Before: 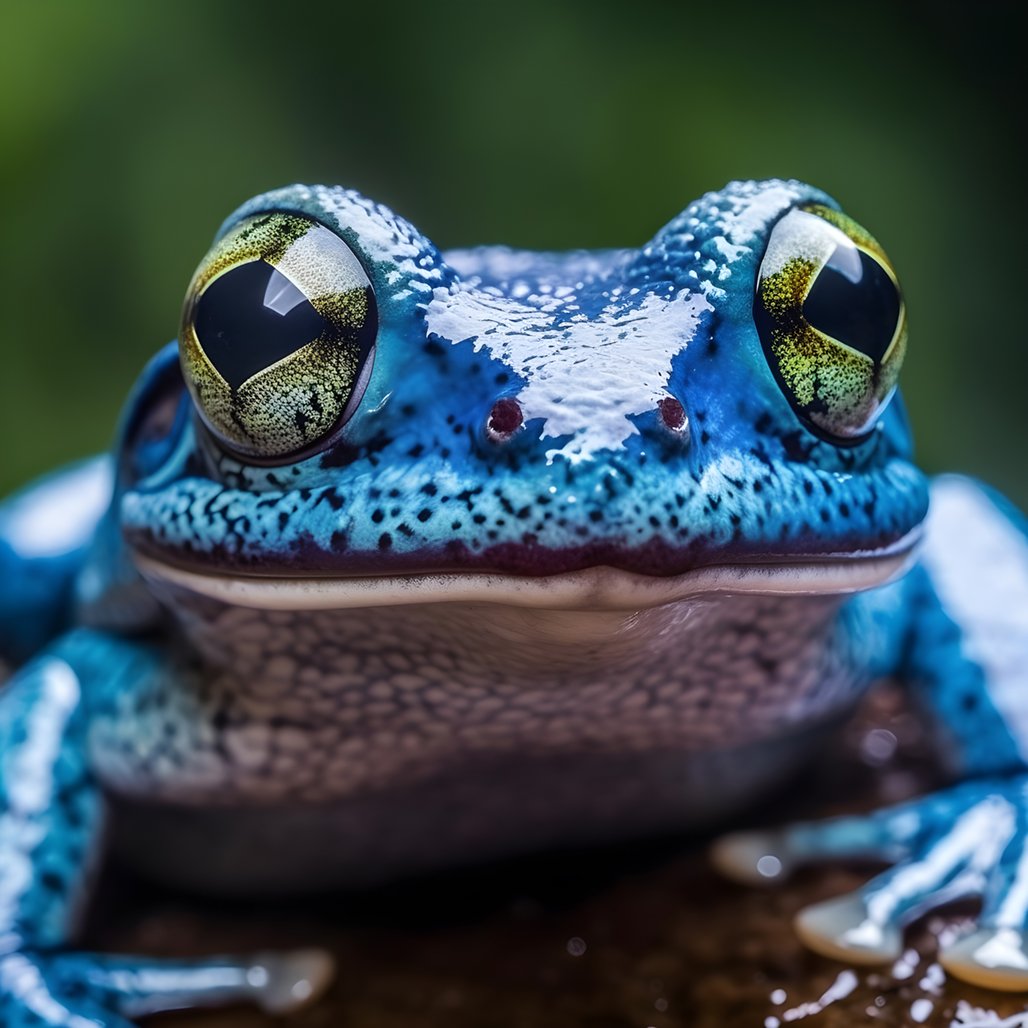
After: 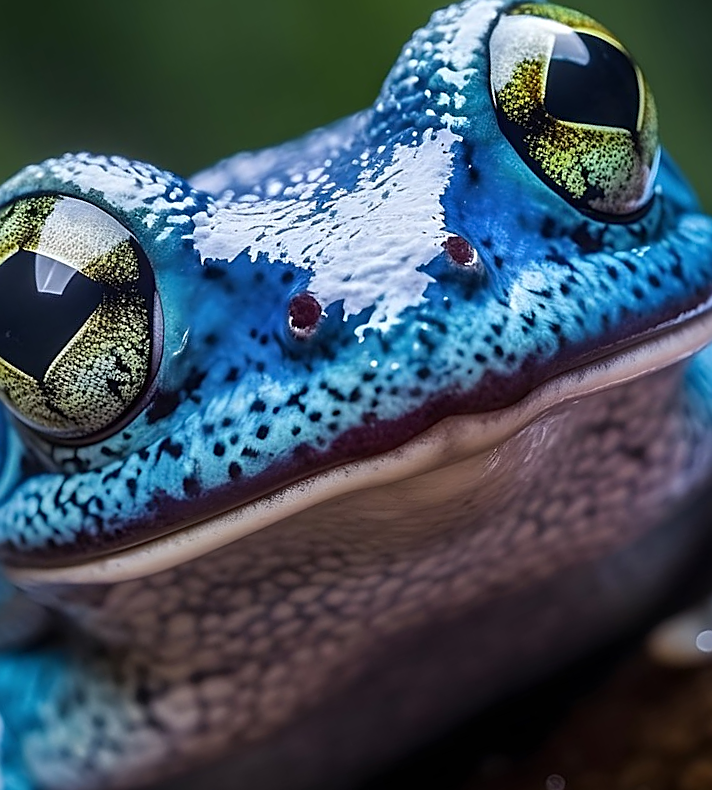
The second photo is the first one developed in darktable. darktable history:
sharpen: amount 0.573
crop and rotate: angle 20.4°, left 6.829%, right 4.055%, bottom 1.147%
